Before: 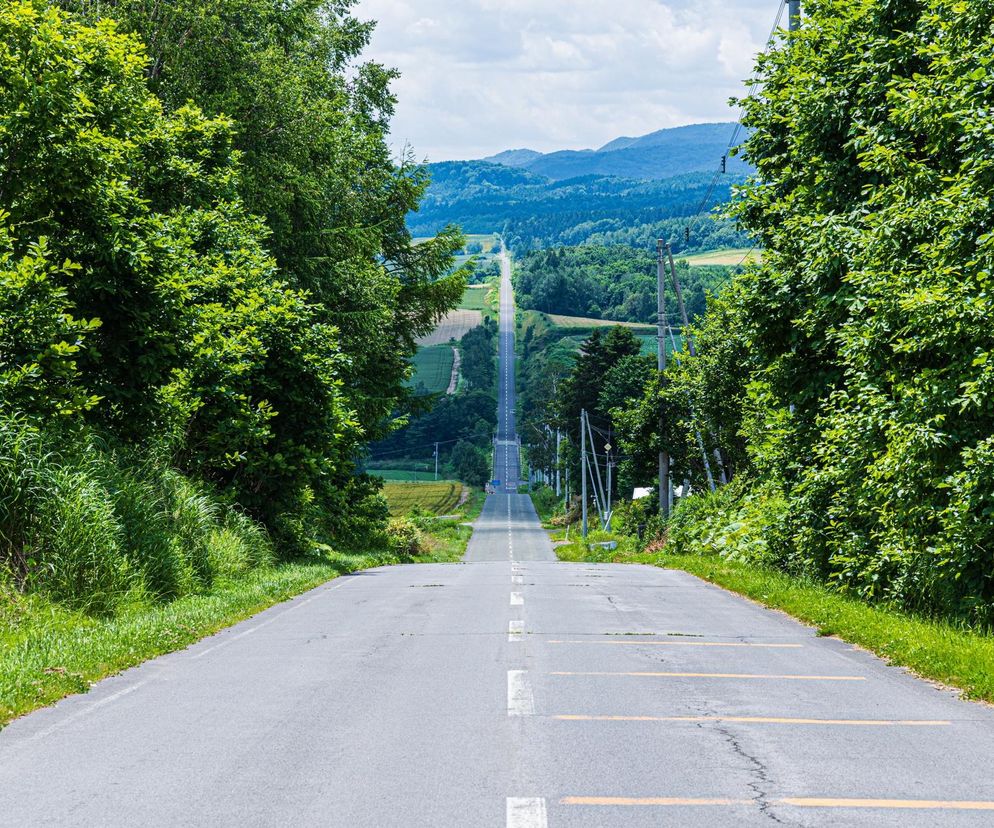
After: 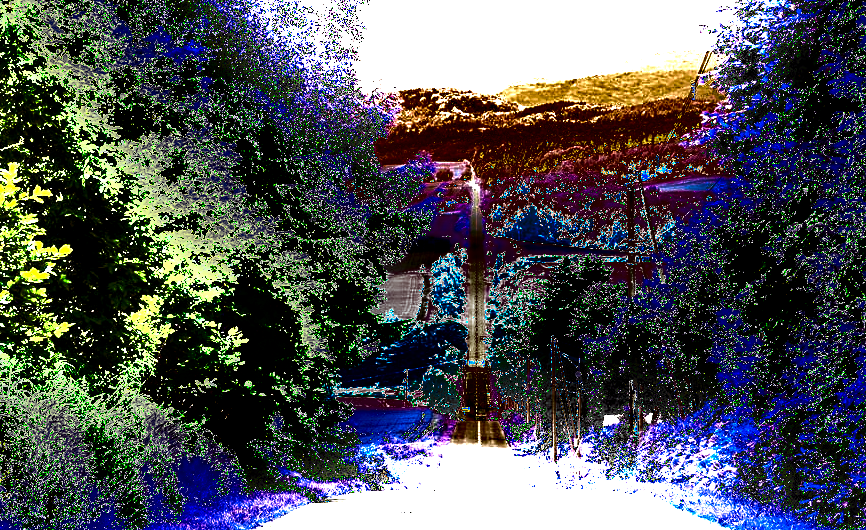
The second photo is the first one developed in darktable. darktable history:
crop: left 3.111%, top 8.839%, right 9.668%, bottom 27.034%
shadows and highlights: shadows 59.6, highlights -60.23, soften with gaussian
color balance rgb: power › chroma 1.522%, power › hue 27.25°, global offset › luminance -0.855%, linear chroma grading › shadows -2.813%, linear chroma grading › highlights -3.218%, perceptual saturation grading › global saturation 20%, perceptual saturation grading › highlights -49.145%, perceptual saturation grading › shadows 24.937%, perceptual brilliance grading › global brilliance 30.755%, perceptual brilliance grading › highlights 50.46%, perceptual brilliance grading › mid-tones 51.078%, perceptual brilliance grading › shadows -22.352%
tone equalizer: -7 EV 0.16 EV, -6 EV 0.636 EV, -5 EV 1.12 EV, -4 EV 1.35 EV, -3 EV 1.12 EV, -2 EV 0.6 EV, -1 EV 0.157 EV, edges refinement/feathering 500, mask exposure compensation -1.57 EV, preserve details no
exposure: exposure 0.758 EV, compensate highlight preservation false
